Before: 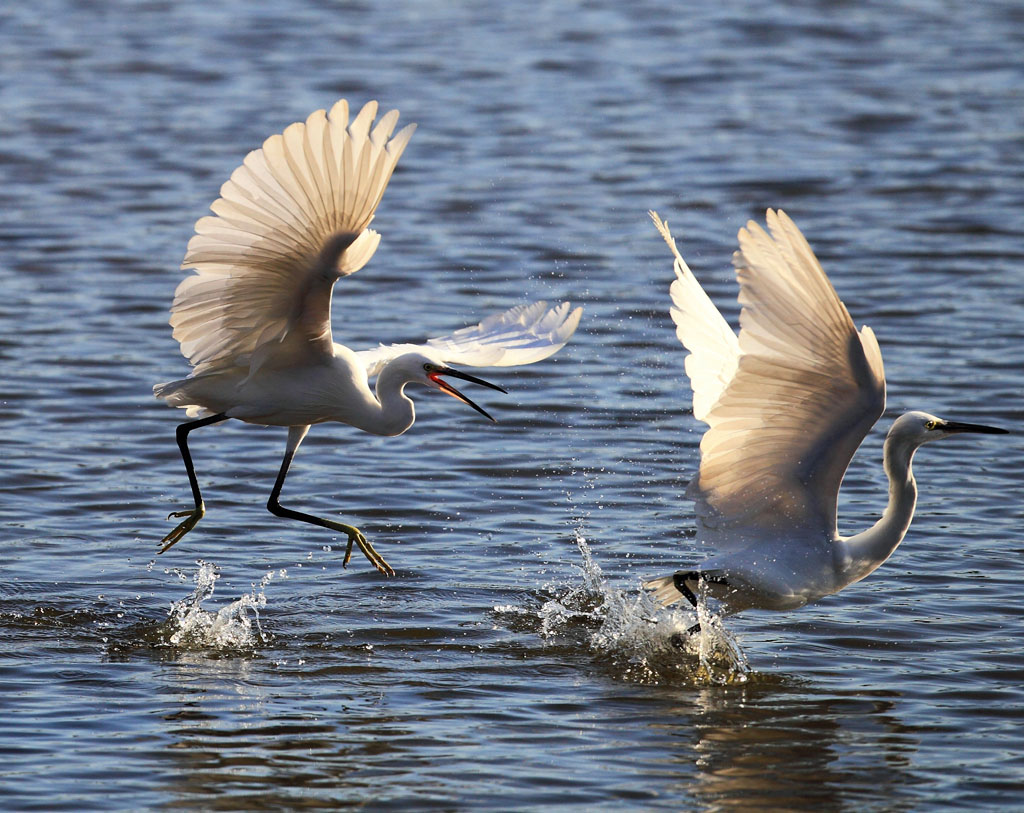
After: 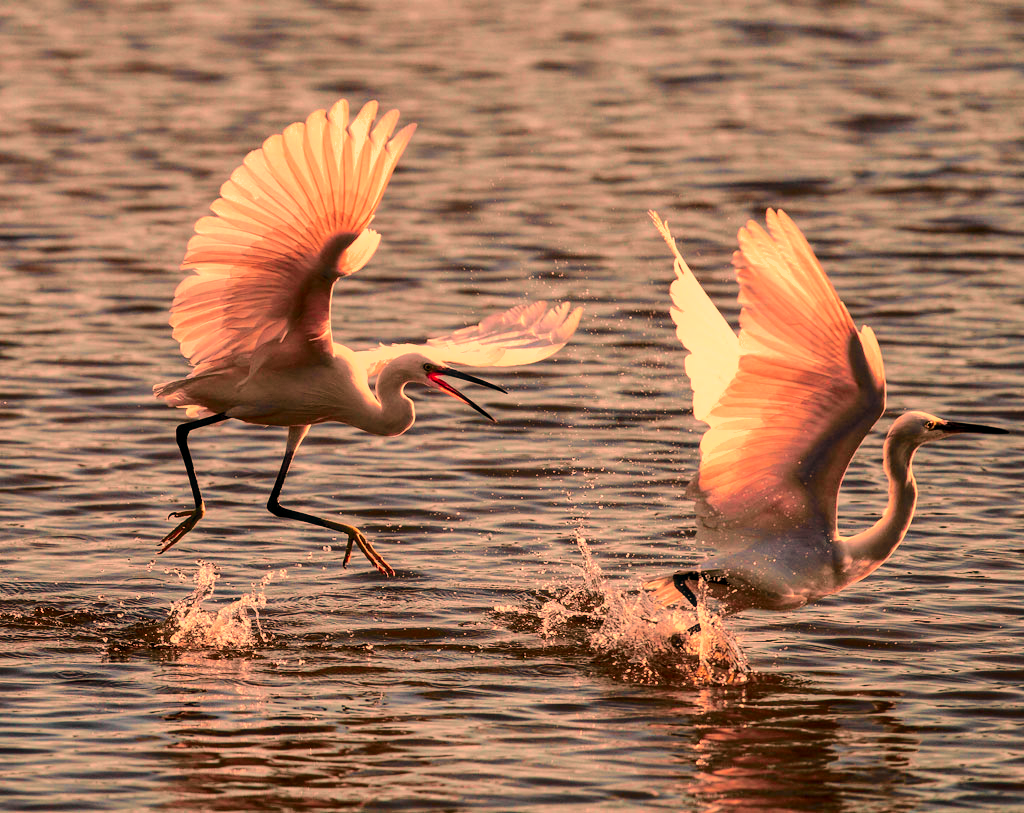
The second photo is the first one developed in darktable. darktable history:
local contrast: on, module defaults
white balance: red 1.467, blue 0.684
shadows and highlights: low approximation 0.01, soften with gaussian
tone curve: curves: ch0 [(0, 0.003) (0.211, 0.174) (0.482, 0.519) (0.843, 0.821) (0.992, 0.971)]; ch1 [(0, 0) (0.276, 0.206) (0.393, 0.364) (0.482, 0.477) (0.506, 0.5) (0.523, 0.523) (0.572, 0.592) (0.695, 0.767) (1, 1)]; ch2 [(0, 0) (0.438, 0.456) (0.498, 0.497) (0.536, 0.527) (0.562, 0.584) (0.619, 0.602) (0.698, 0.698) (1, 1)], color space Lab, independent channels, preserve colors none
